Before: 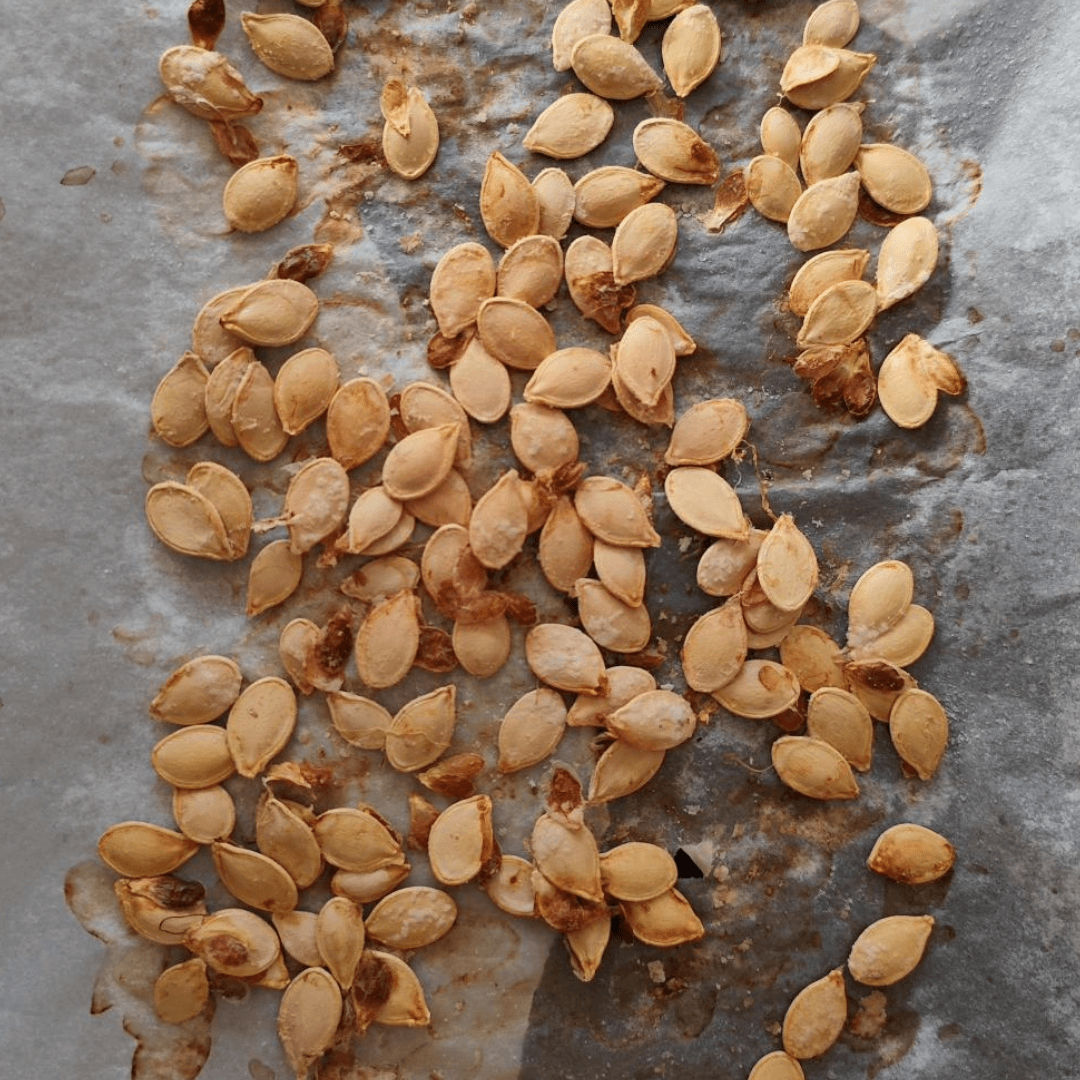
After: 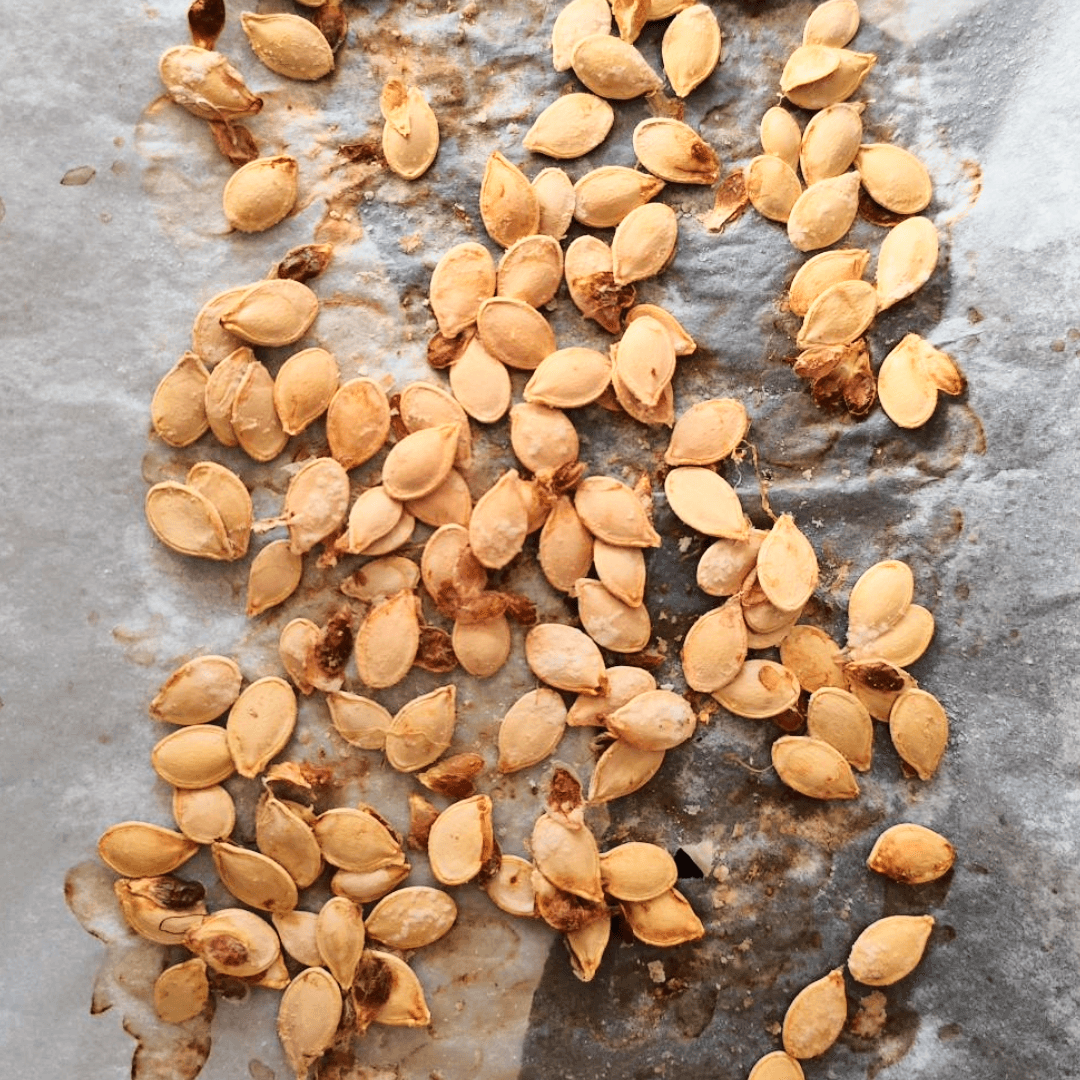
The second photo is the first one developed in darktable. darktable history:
base curve: curves: ch0 [(0, 0) (0.028, 0.03) (0.121, 0.232) (0.46, 0.748) (0.859, 0.968) (1, 1)]
tone equalizer: edges refinement/feathering 500, mask exposure compensation -1.57 EV, preserve details no
